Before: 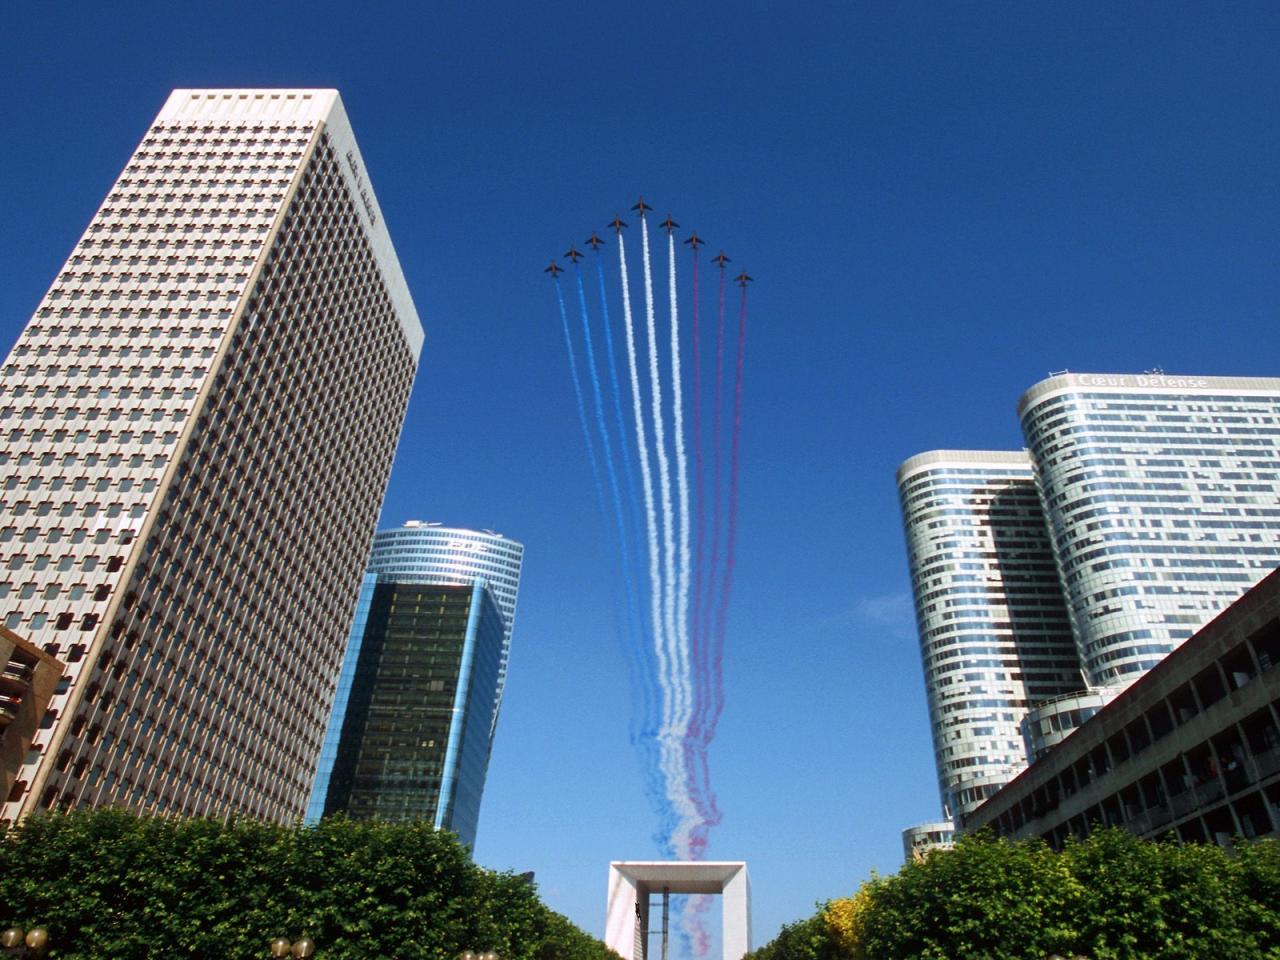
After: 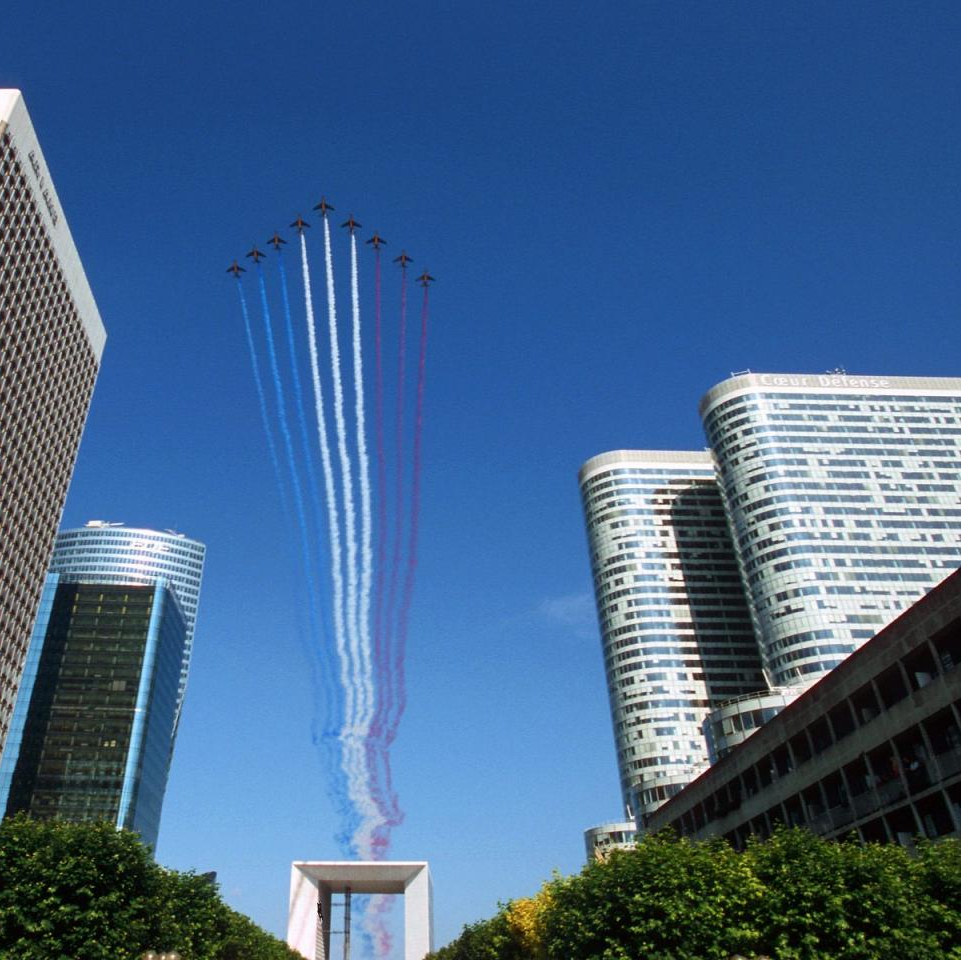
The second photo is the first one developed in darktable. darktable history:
crop and rotate: left 24.908%
